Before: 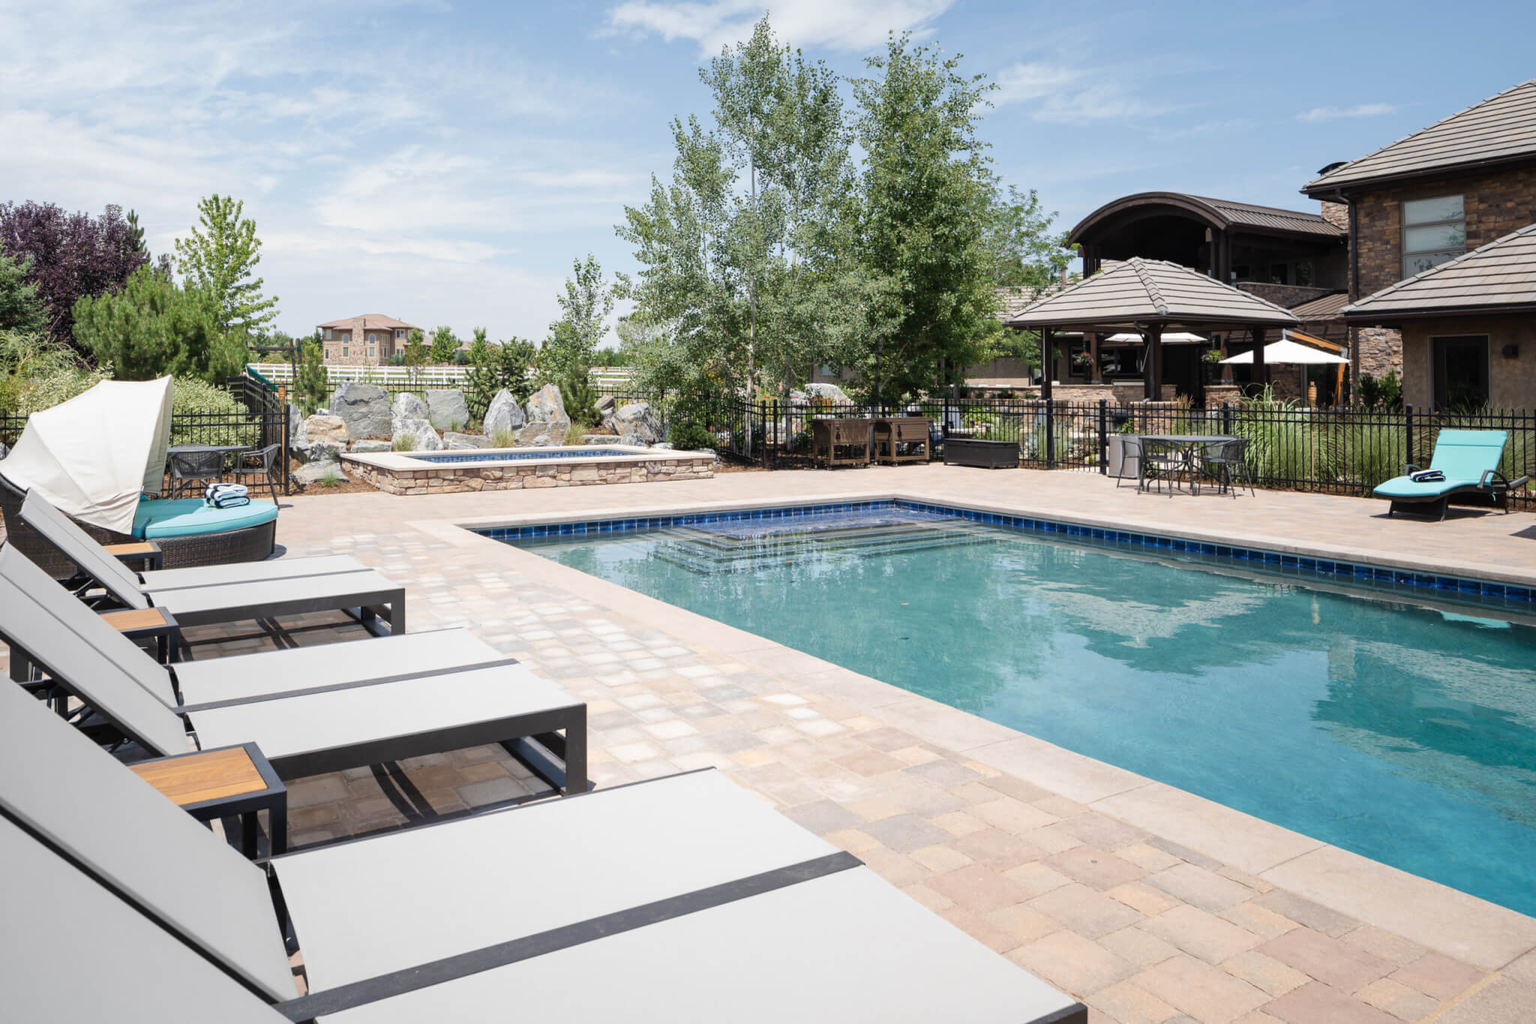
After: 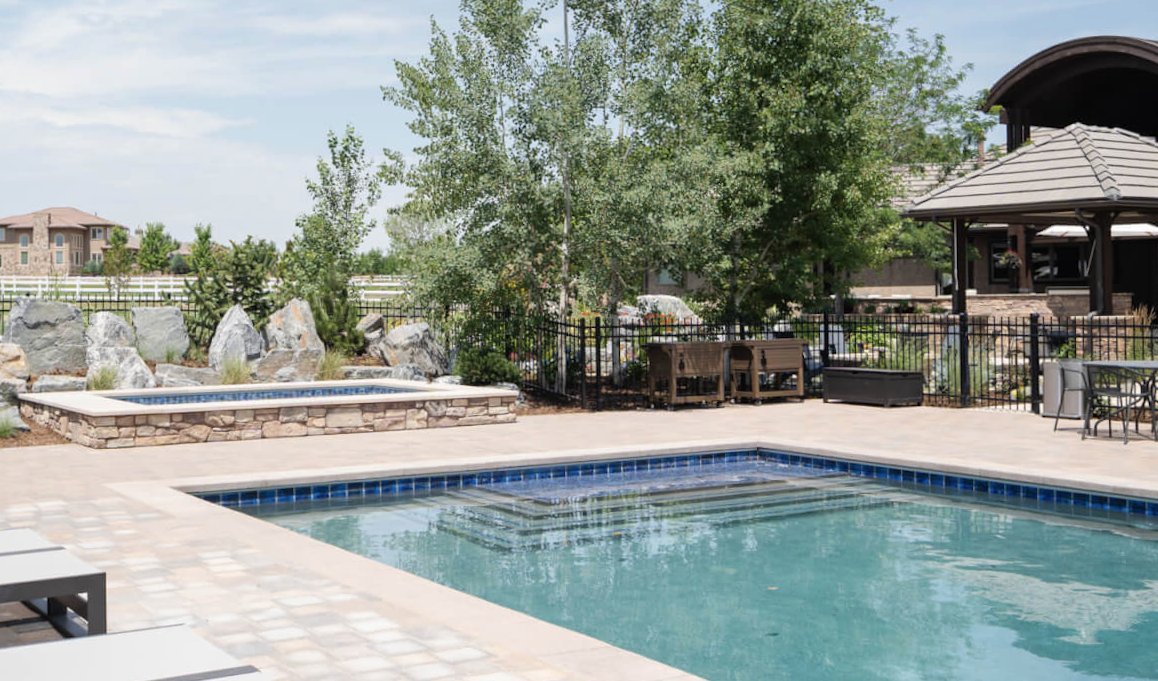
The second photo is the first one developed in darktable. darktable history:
rotate and perspective: rotation -0.45°, automatic cropping original format, crop left 0.008, crop right 0.992, crop top 0.012, crop bottom 0.988
contrast brightness saturation: saturation -0.05
crop: left 20.932%, top 15.471%, right 21.848%, bottom 34.081%
